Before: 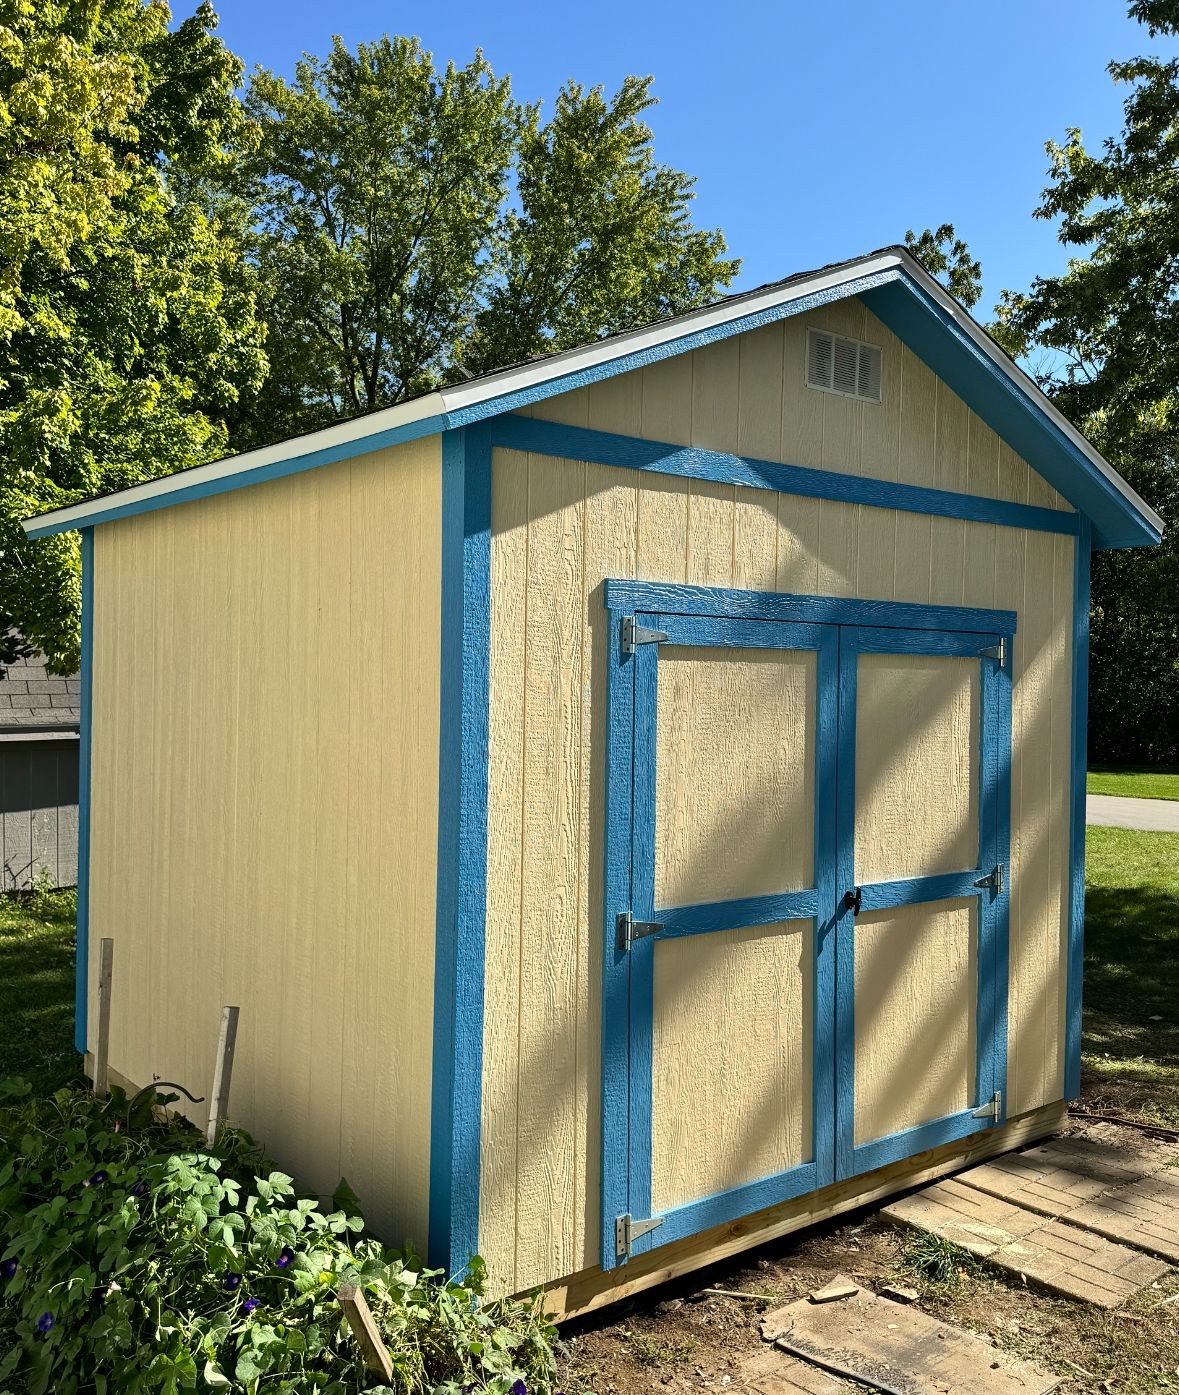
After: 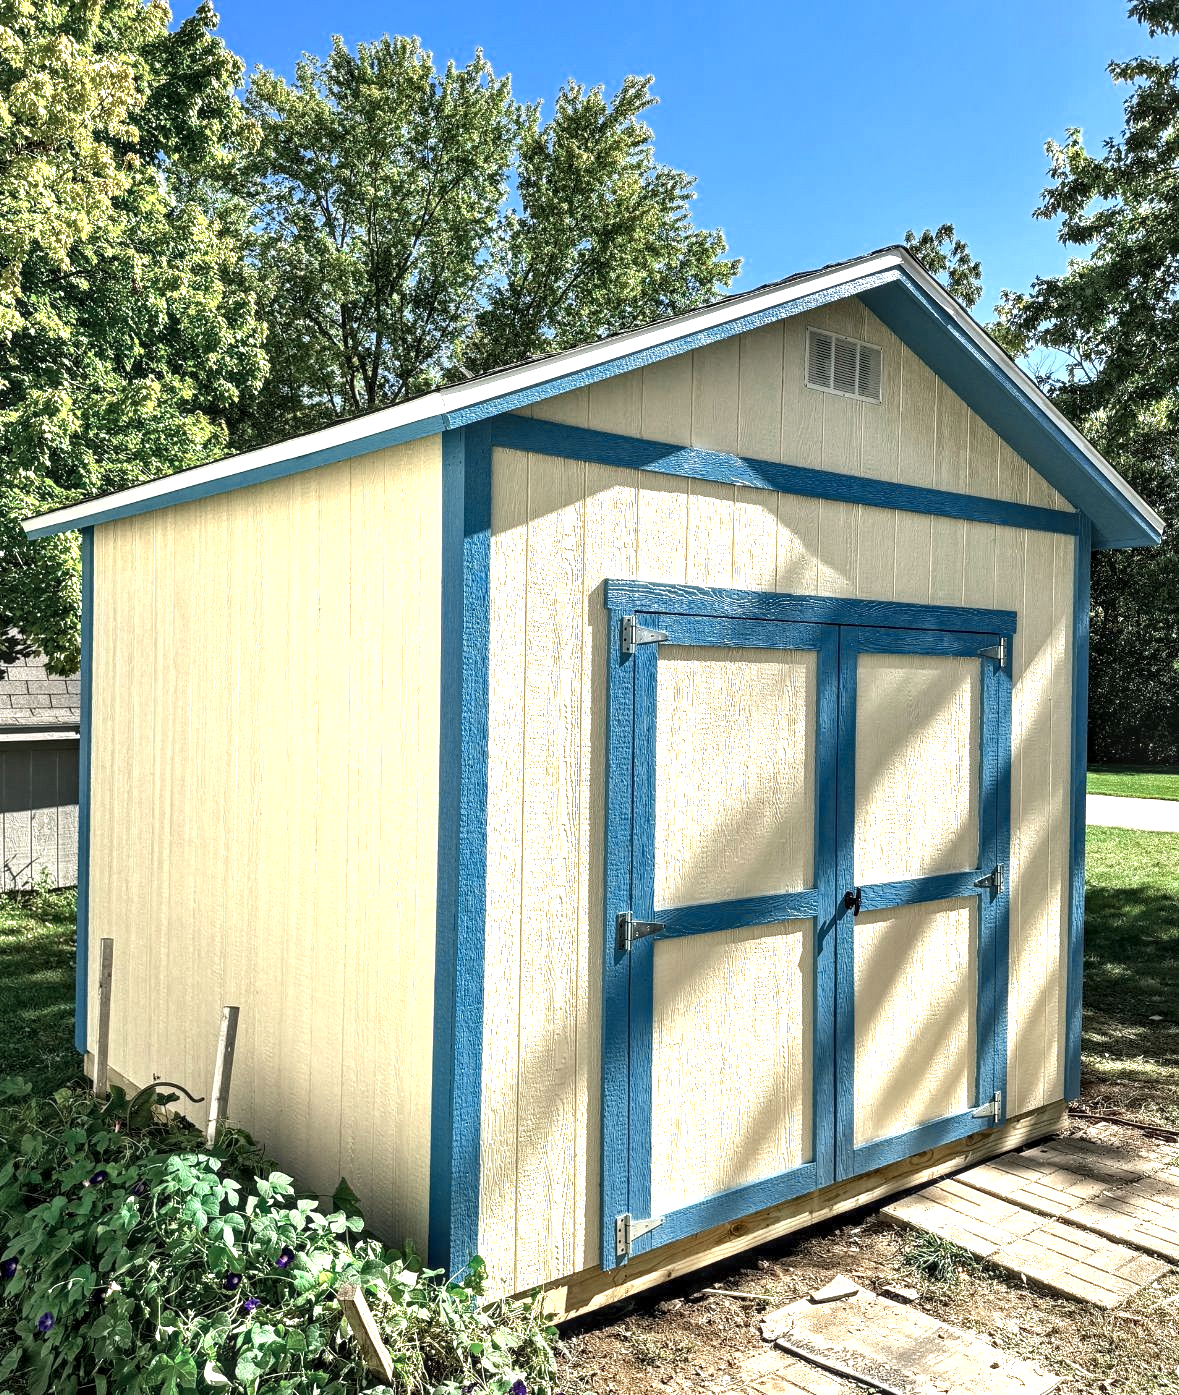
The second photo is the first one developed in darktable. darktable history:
exposure: exposure 1.223 EV, compensate highlight preservation false
color zones: curves: ch0 [(0, 0.5) (0.125, 0.4) (0.25, 0.5) (0.375, 0.4) (0.5, 0.4) (0.625, 0.35) (0.75, 0.35) (0.875, 0.5)]; ch1 [(0, 0.35) (0.125, 0.45) (0.25, 0.35) (0.375, 0.35) (0.5, 0.35) (0.625, 0.35) (0.75, 0.45) (0.875, 0.35)]; ch2 [(0, 0.6) (0.125, 0.5) (0.25, 0.5) (0.375, 0.6) (0.5, 0.6) (0.625, 0.5) (0.75, 0.5) (0.875, 0.5)]
local contrast: detail 144%
